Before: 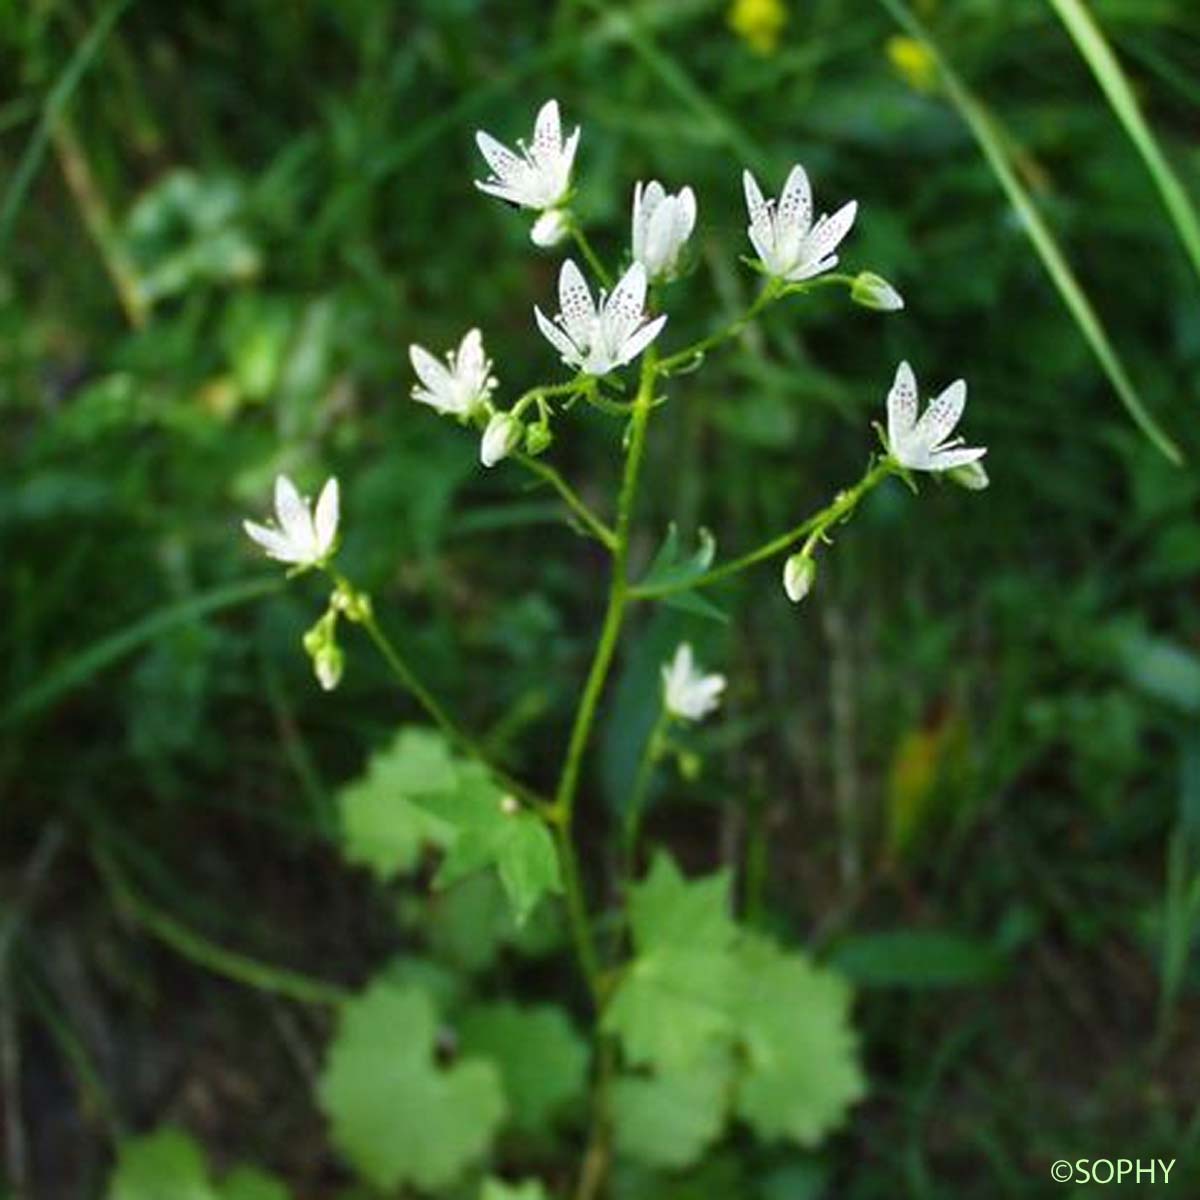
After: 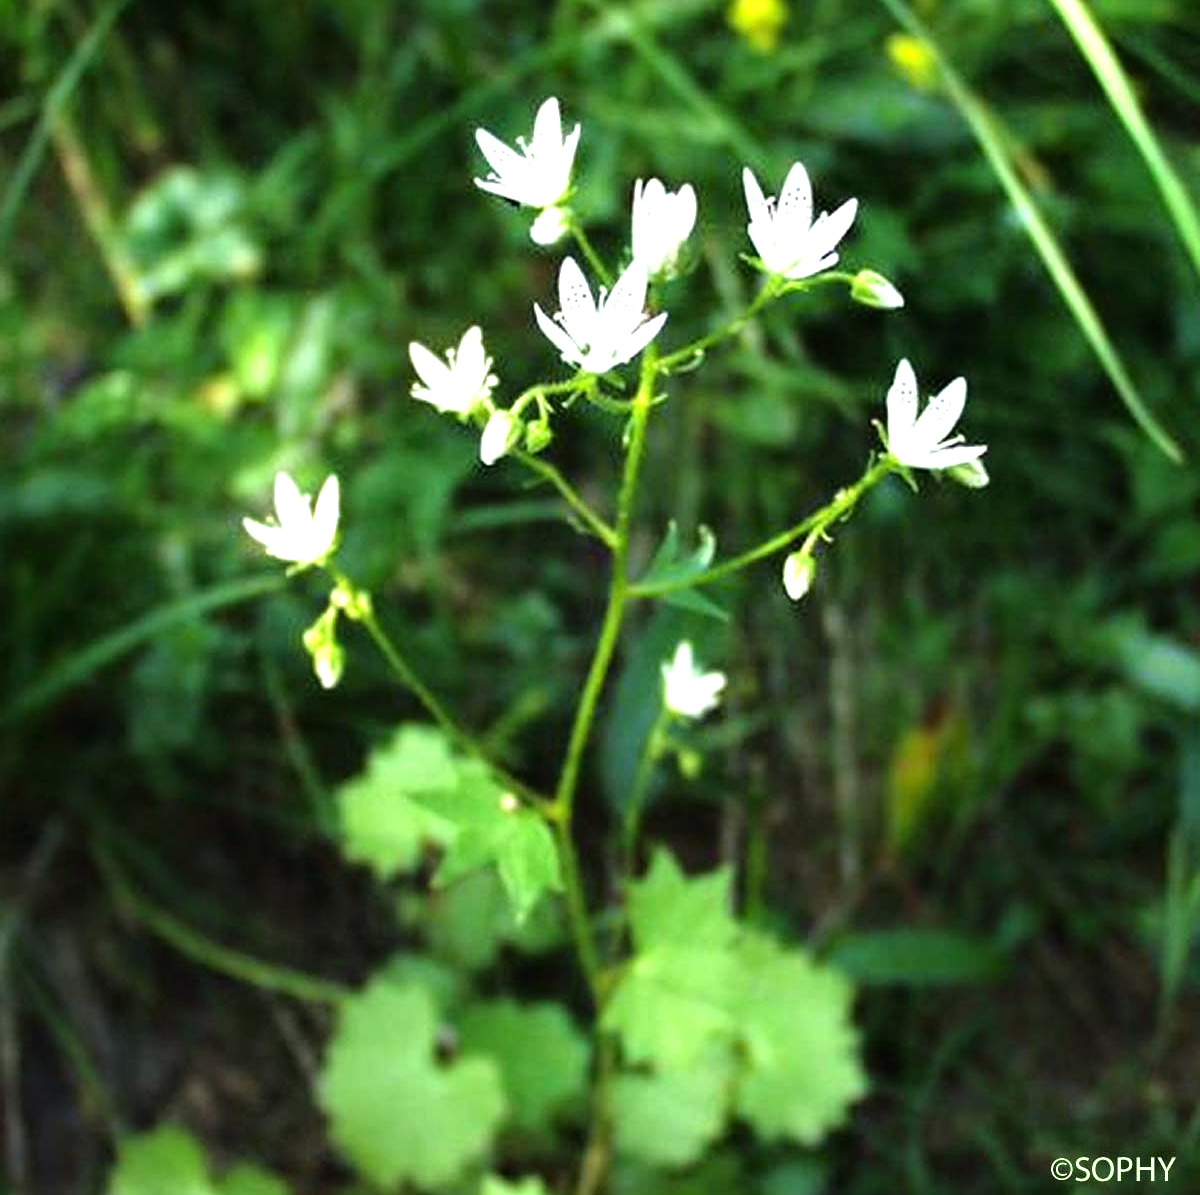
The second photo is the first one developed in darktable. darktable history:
tone equalizer: -8 EV -1.07 EV, -7 EV -1.03 EV, -6 EV -0.89 EV, -5 EV -0.562 EV, -3 EV 0.608 EV, -2 EV 0.863 EV, -1 EV 0.996 EV, +0 EV 1.06 EV
exposure: black level correction 0, exposure 0.199 EV, compensate highlight preservation false
crop: top 0.241%, bottom 0.1%
